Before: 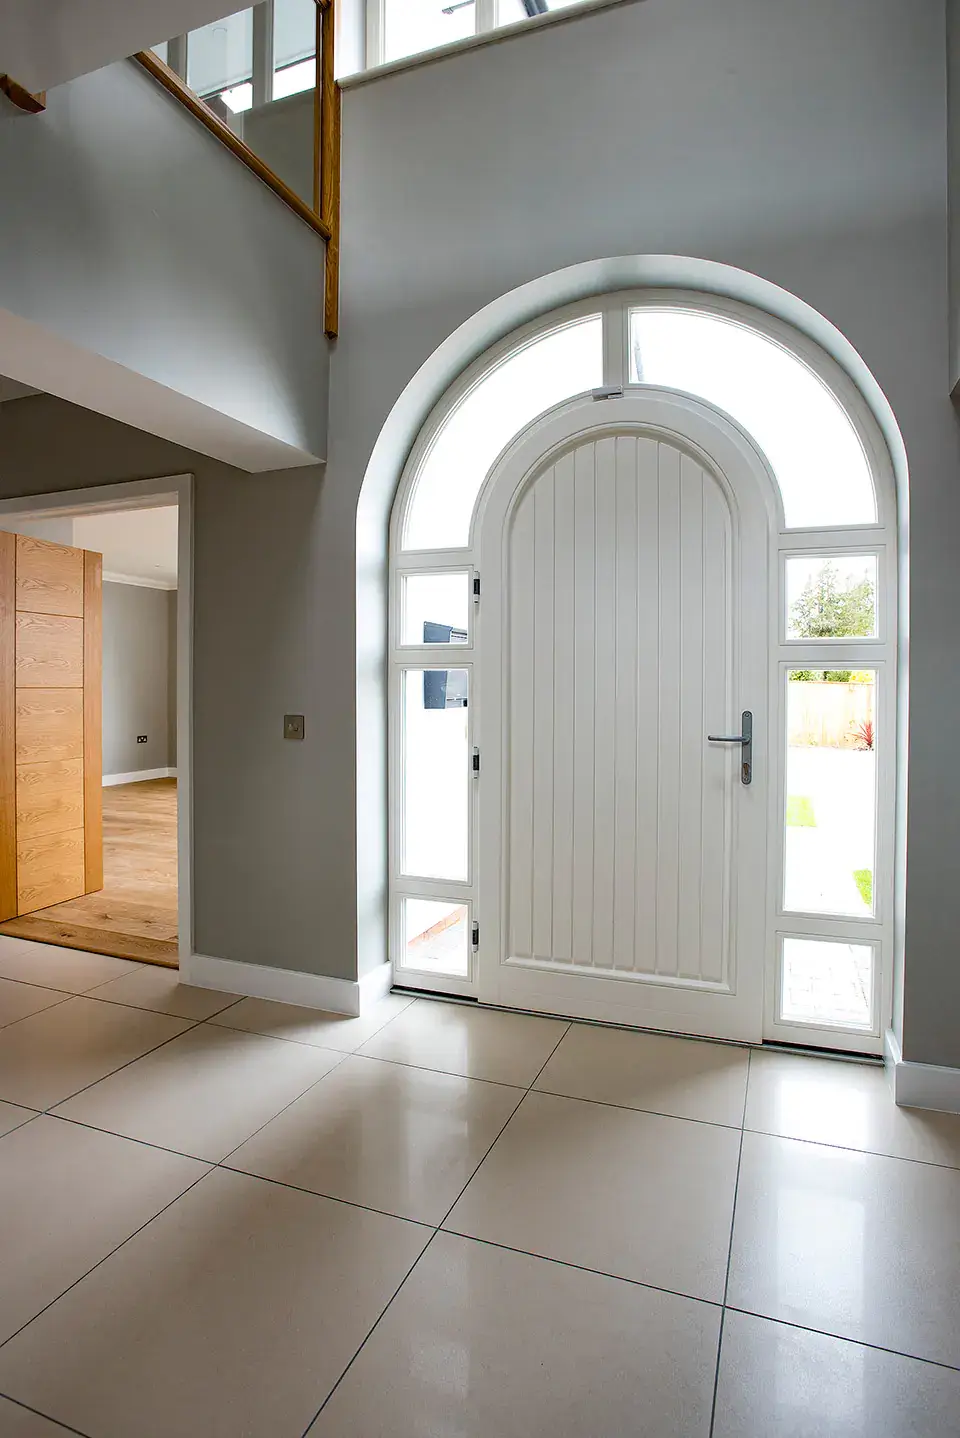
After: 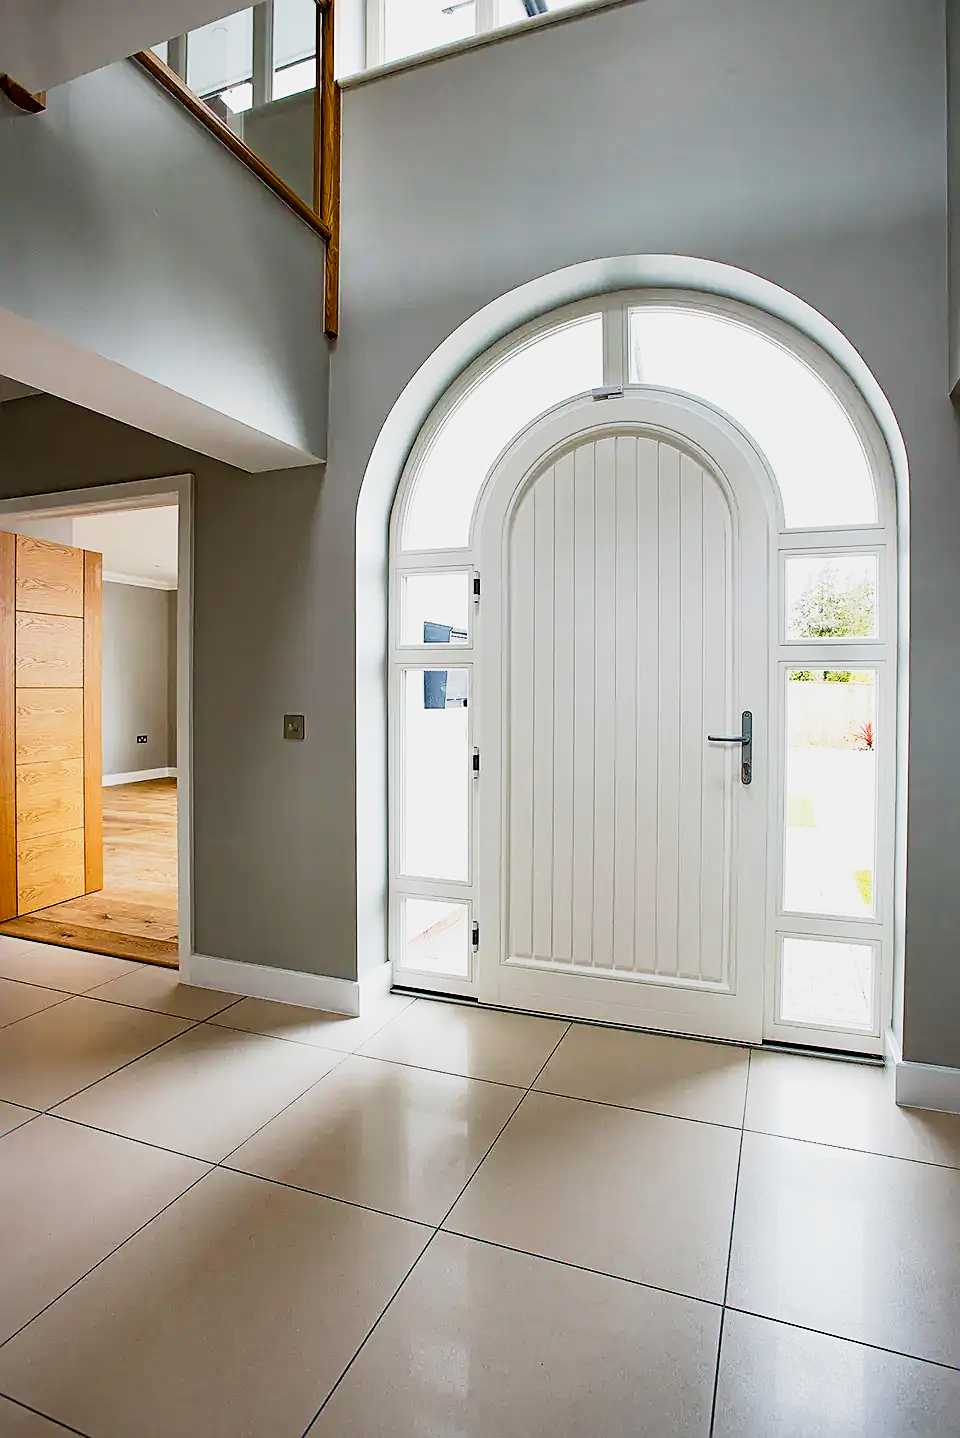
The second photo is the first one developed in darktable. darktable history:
sharpen: on, module defaults
tone curve: curves: ch0 [(0, 0) (0.078, 0.029) (0.265, 0.241) (0.507, 0.56) (0.744, 0.826) (1, 0.948)]; ch1 [(0, 0) (0.346, 0.307) (0.418, 0.383) (0.46, 0.439) (0.482, 0.493) (0.502, 0.5) (0.517, 0.506) (0.55, 0.557) (0.601, 0.637) (0.666, 0.7) (1, 1)]; ch2 [(0, 0) (0.346, 0.34) (0.431, 0.45) (0.485, 0.494) (0.5, 0.498) (0.508, 0.499) (0.532, 0.546) (0.579, 0.628) (0.625, 0.668) (1, 1)], preserve colors none
